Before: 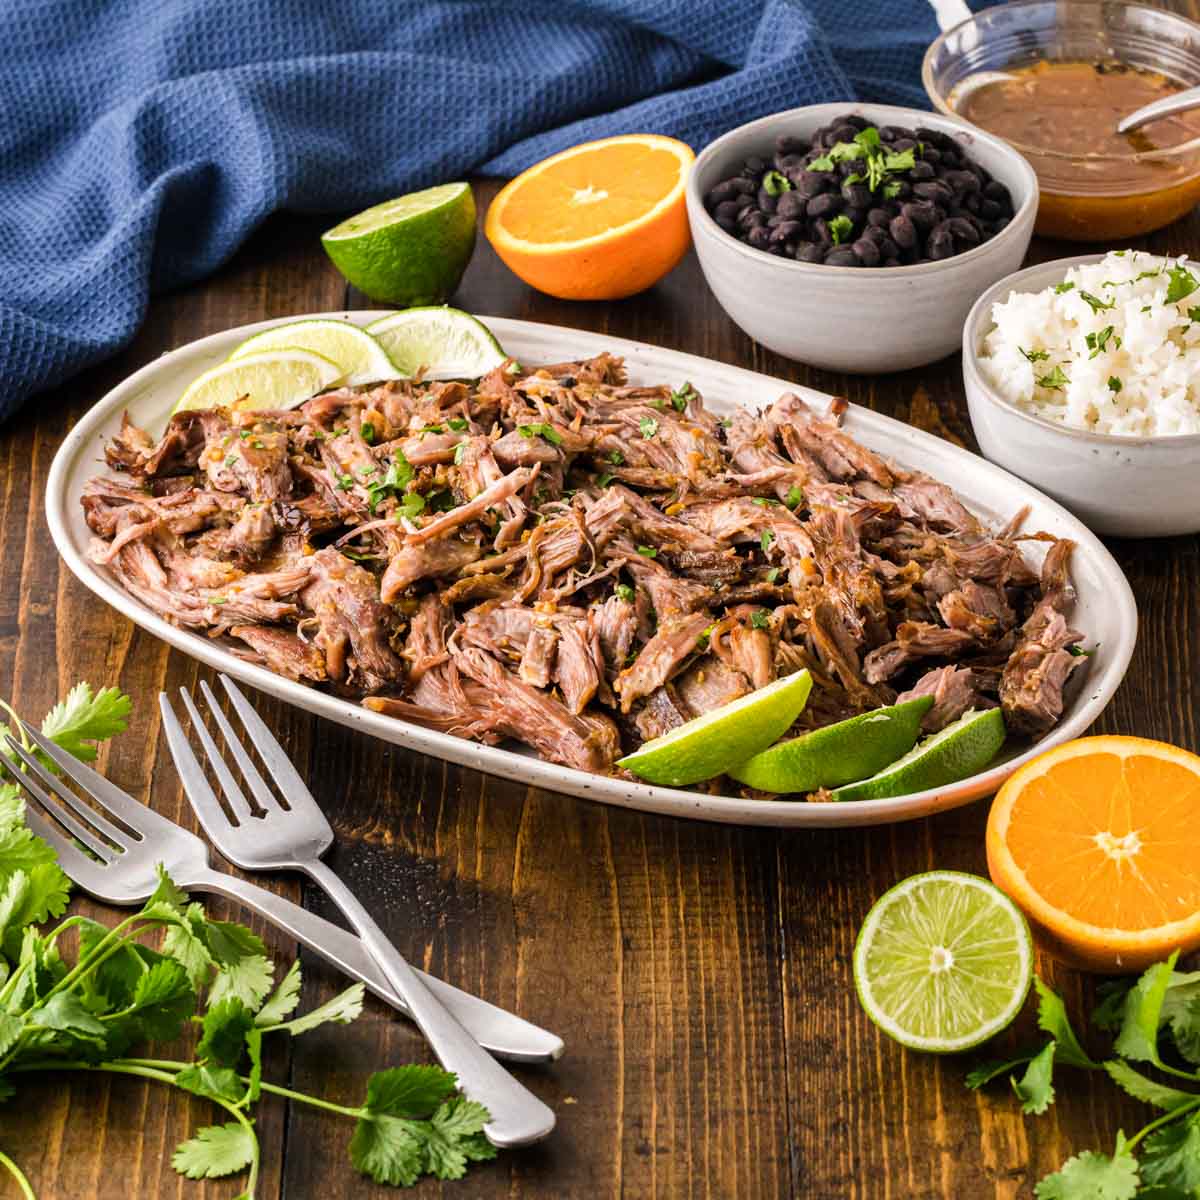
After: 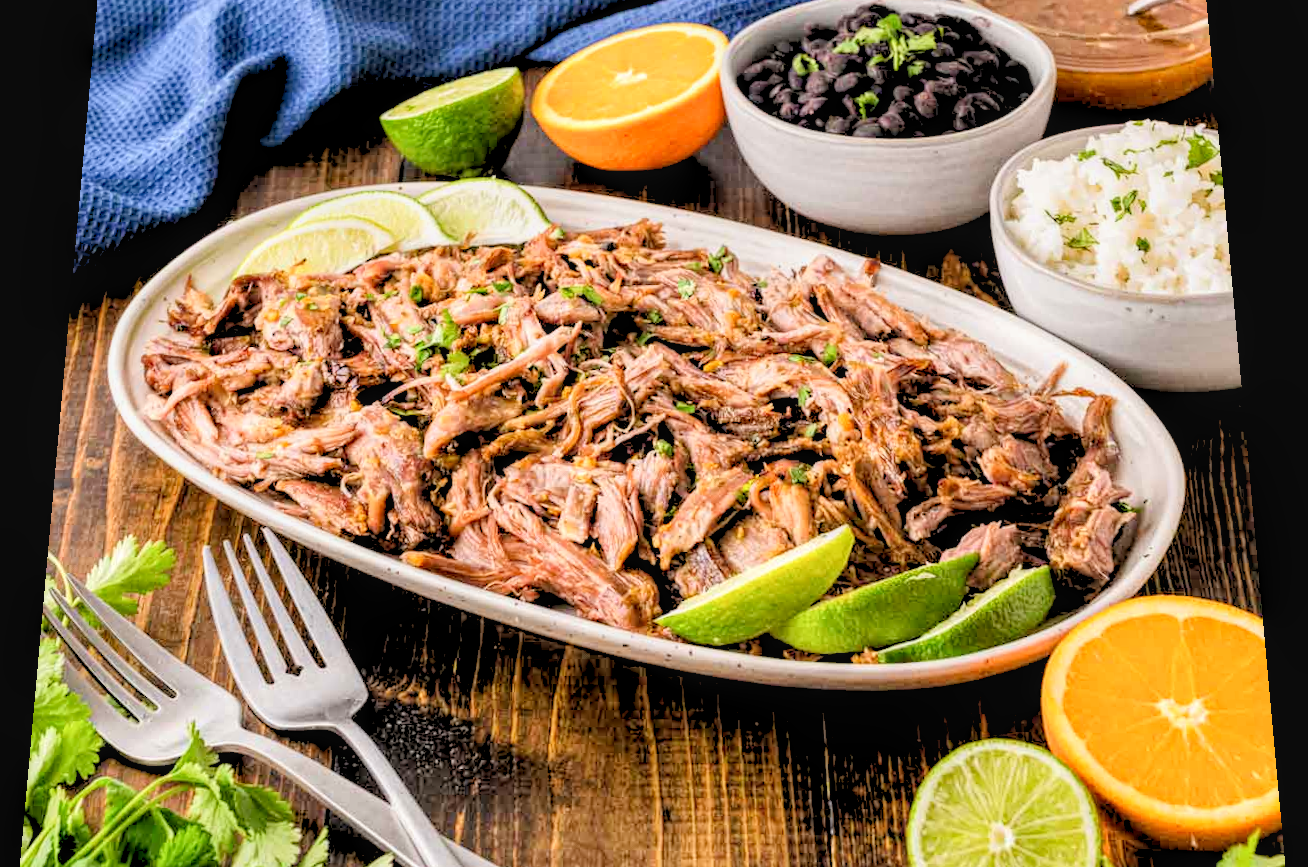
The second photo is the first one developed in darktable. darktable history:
rgb levels: preserve colors sum RGB, levels [[0.038, 0.433, 0.934], [0, 0.5, 1], [0, 0.5, 1]]
rotate and perspective: rotation 0.128°, lens shift (vertical) -0.181, lens shift (horizontal) -0.044, shear 0.001, automatic cropping off
crop and rotate: top 8.293%, bottom 20.996%
exposure: exposure -0.05 EV
local contrast: highlights 100%, shadows 100%, detail 200%, midtone range 0.2
tone curve: curves: ch0 [(0, 0.047) (0.199, 0.263) (0.47, 0.555) (0.805, 0.839) (1, 0.962)], color space Lab, linked channels, preserve colors none
